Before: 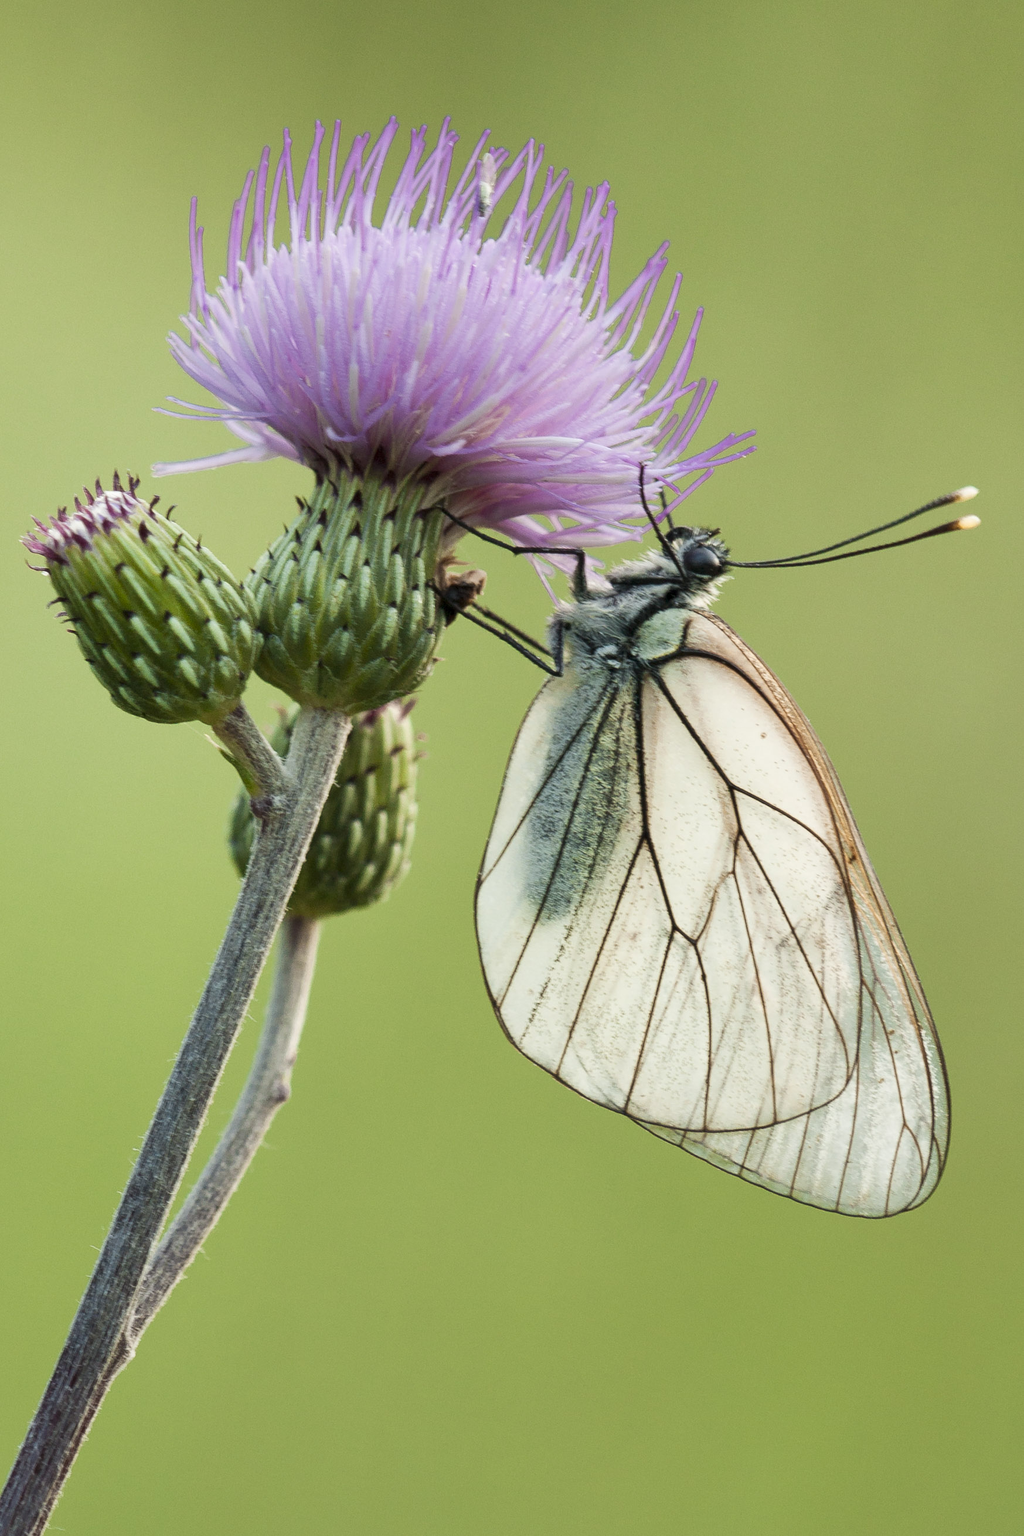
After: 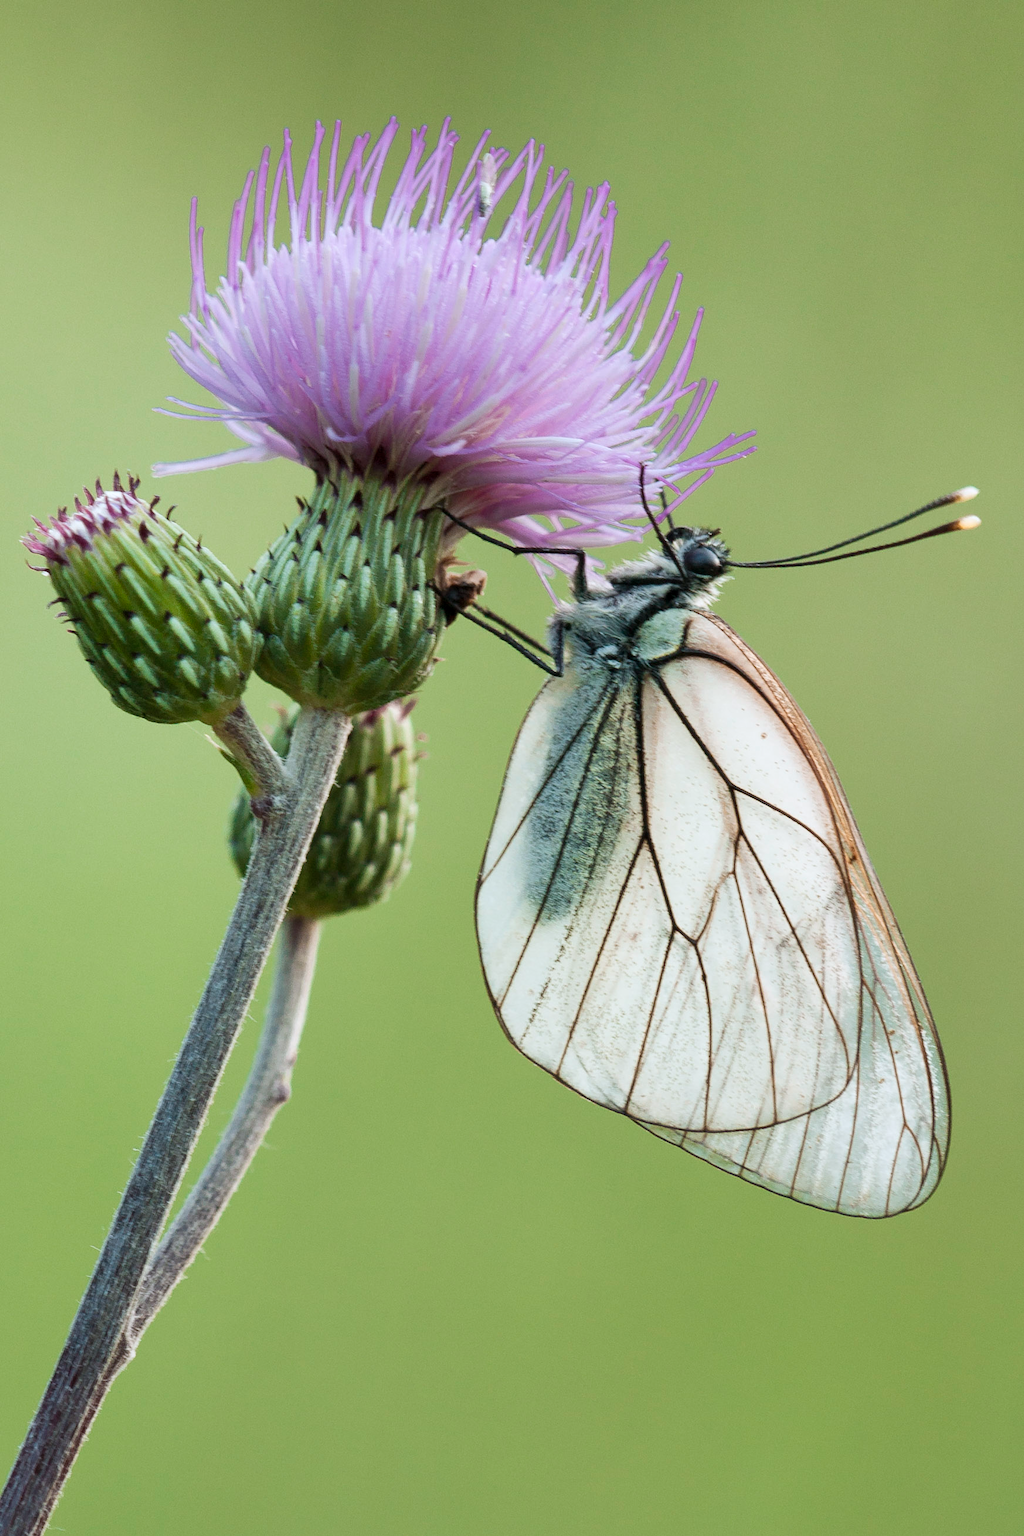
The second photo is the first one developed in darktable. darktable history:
color correction: highlights a* -0.659, highlights b* -8.34
